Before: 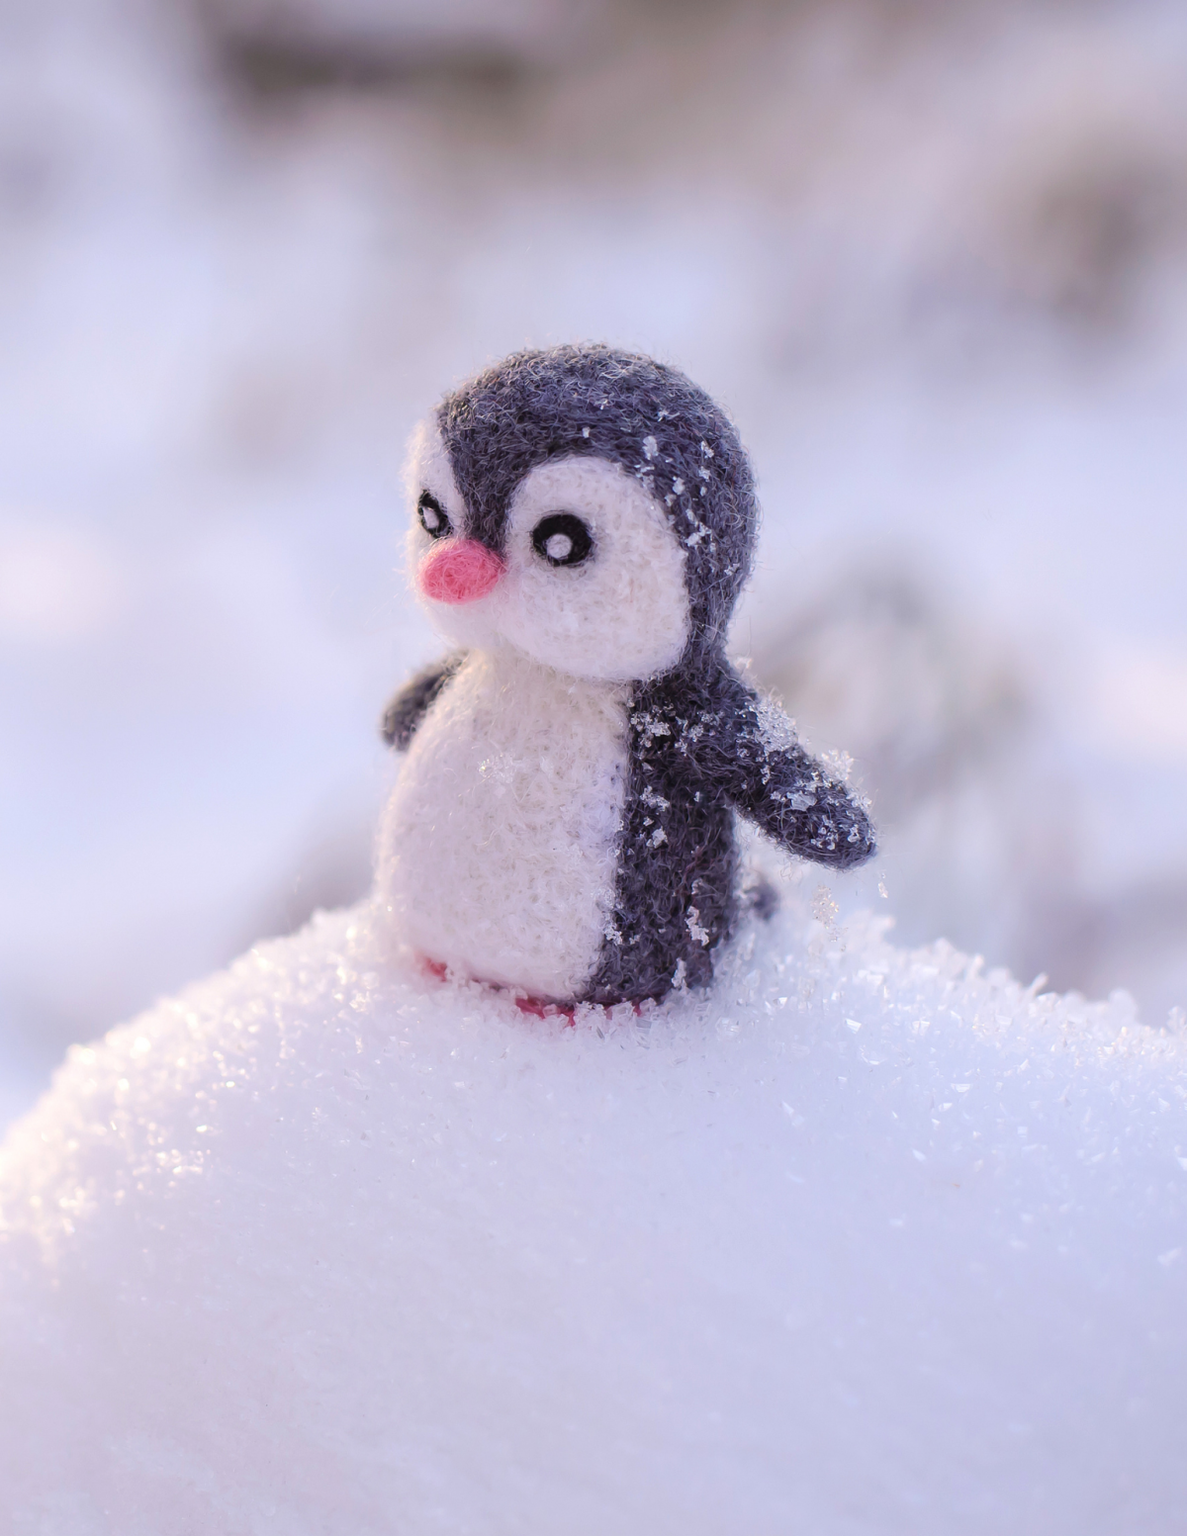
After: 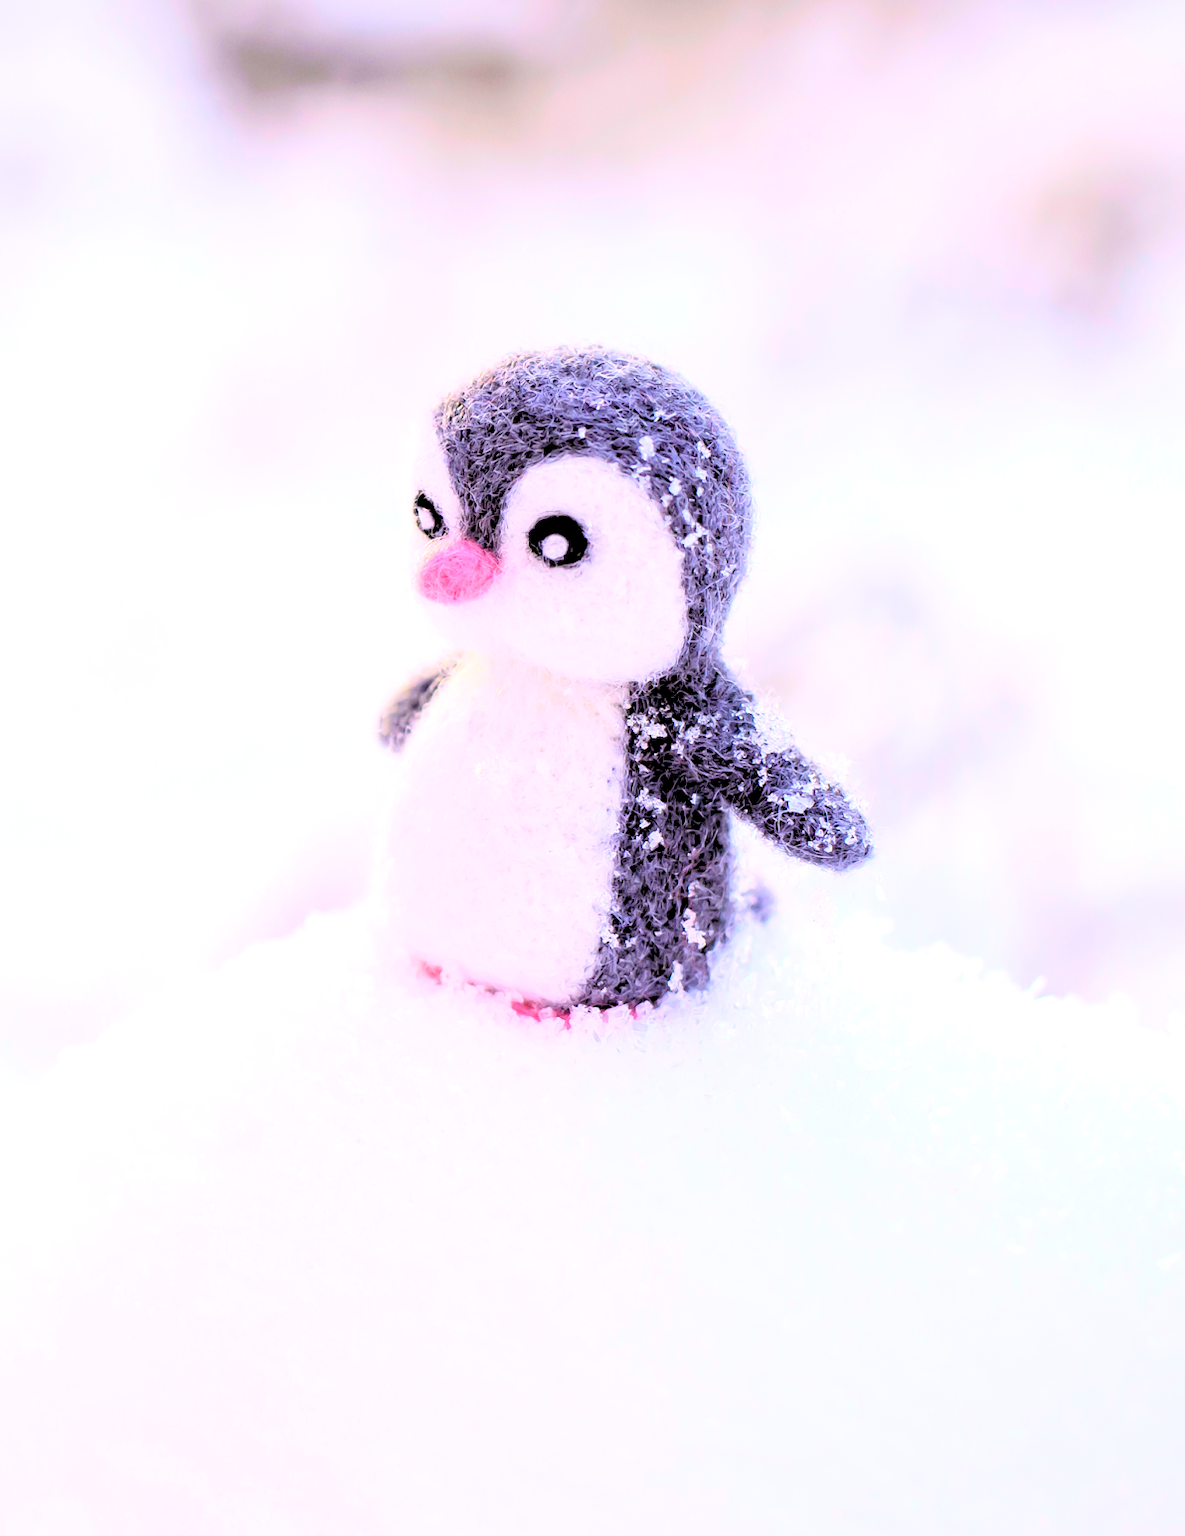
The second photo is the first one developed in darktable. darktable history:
rgb levels: levels [[0.027, 0.429, 0.996], [0, 0.5, 1], [0, 0.5, 1]]
crop and rotate: left 0.614%, top 0.179%, bottom 0.309%
exposure: black level correction 0, exposure 0.7 EV, compensate exposure bias true, compensate highlight preservation false
contrast brightness saturation: contrast 0.23, brightness 0.1, saturation 0.29
